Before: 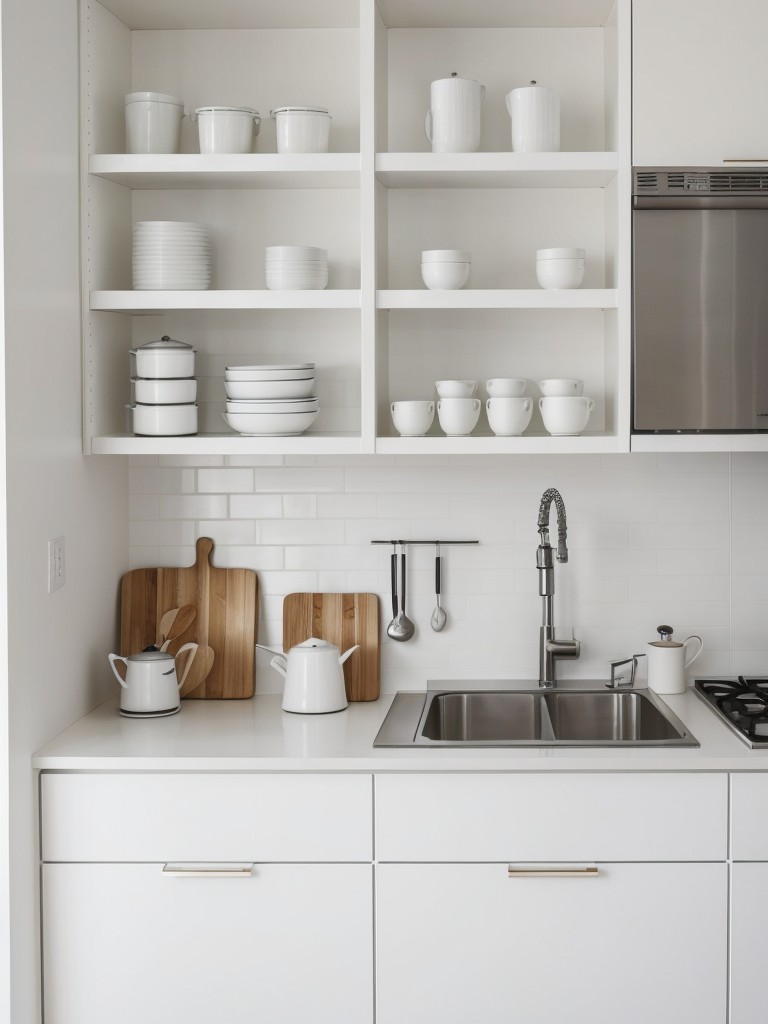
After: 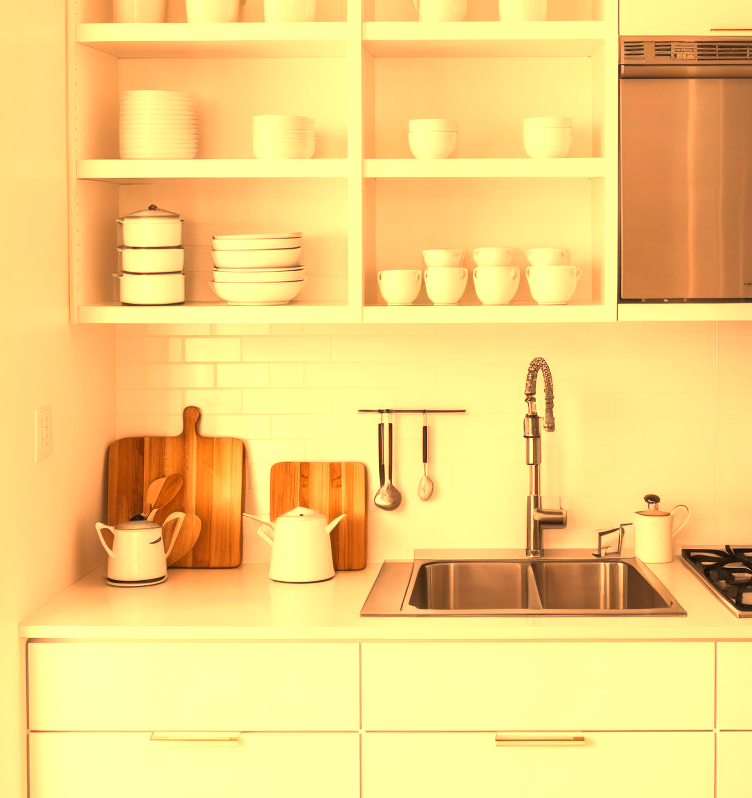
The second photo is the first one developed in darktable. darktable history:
crop and rotate: left 1.814%, top 12.818%, right 0.25%, bottom 9.225%
white balance: red 1.467, blue 0.684
color balance rgb: linear chroma grading › global chroma 3.45%, perceptual saturation grading › global saturation 11.24%, perceptual brilliance grading › global brilliance 3.04%, global vibrance 2.8%
exposure: exposure 0.6 EV, compensate highlight preservation false
